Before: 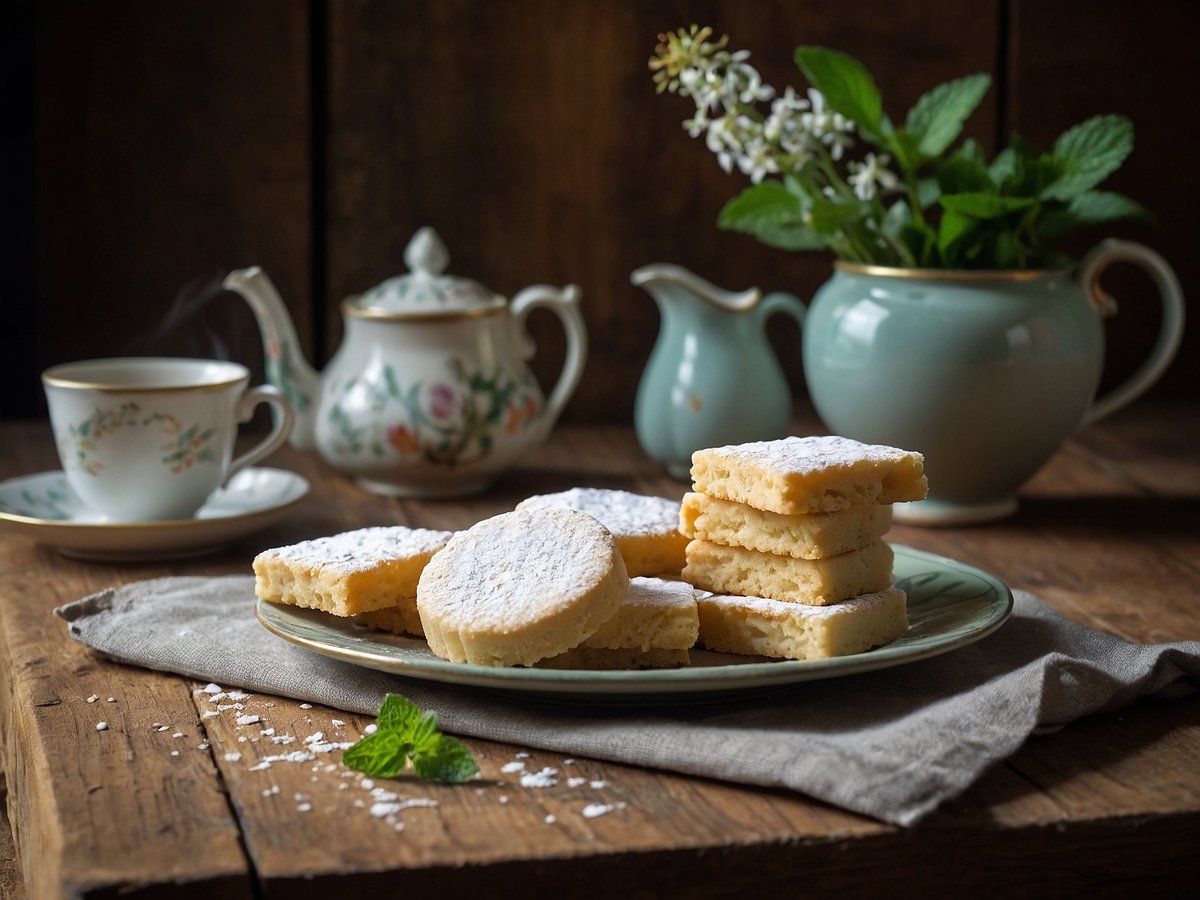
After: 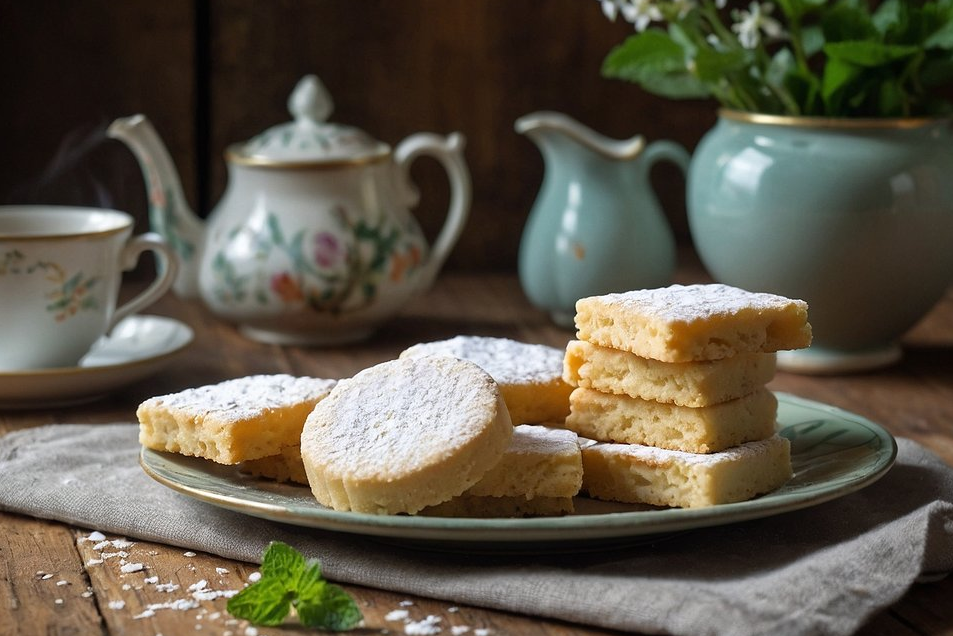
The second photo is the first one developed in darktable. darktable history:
tone equalizer: on, module defaults
crop: left 9.712%, top 16.928%, right 10.845%, bottom 12.332%
